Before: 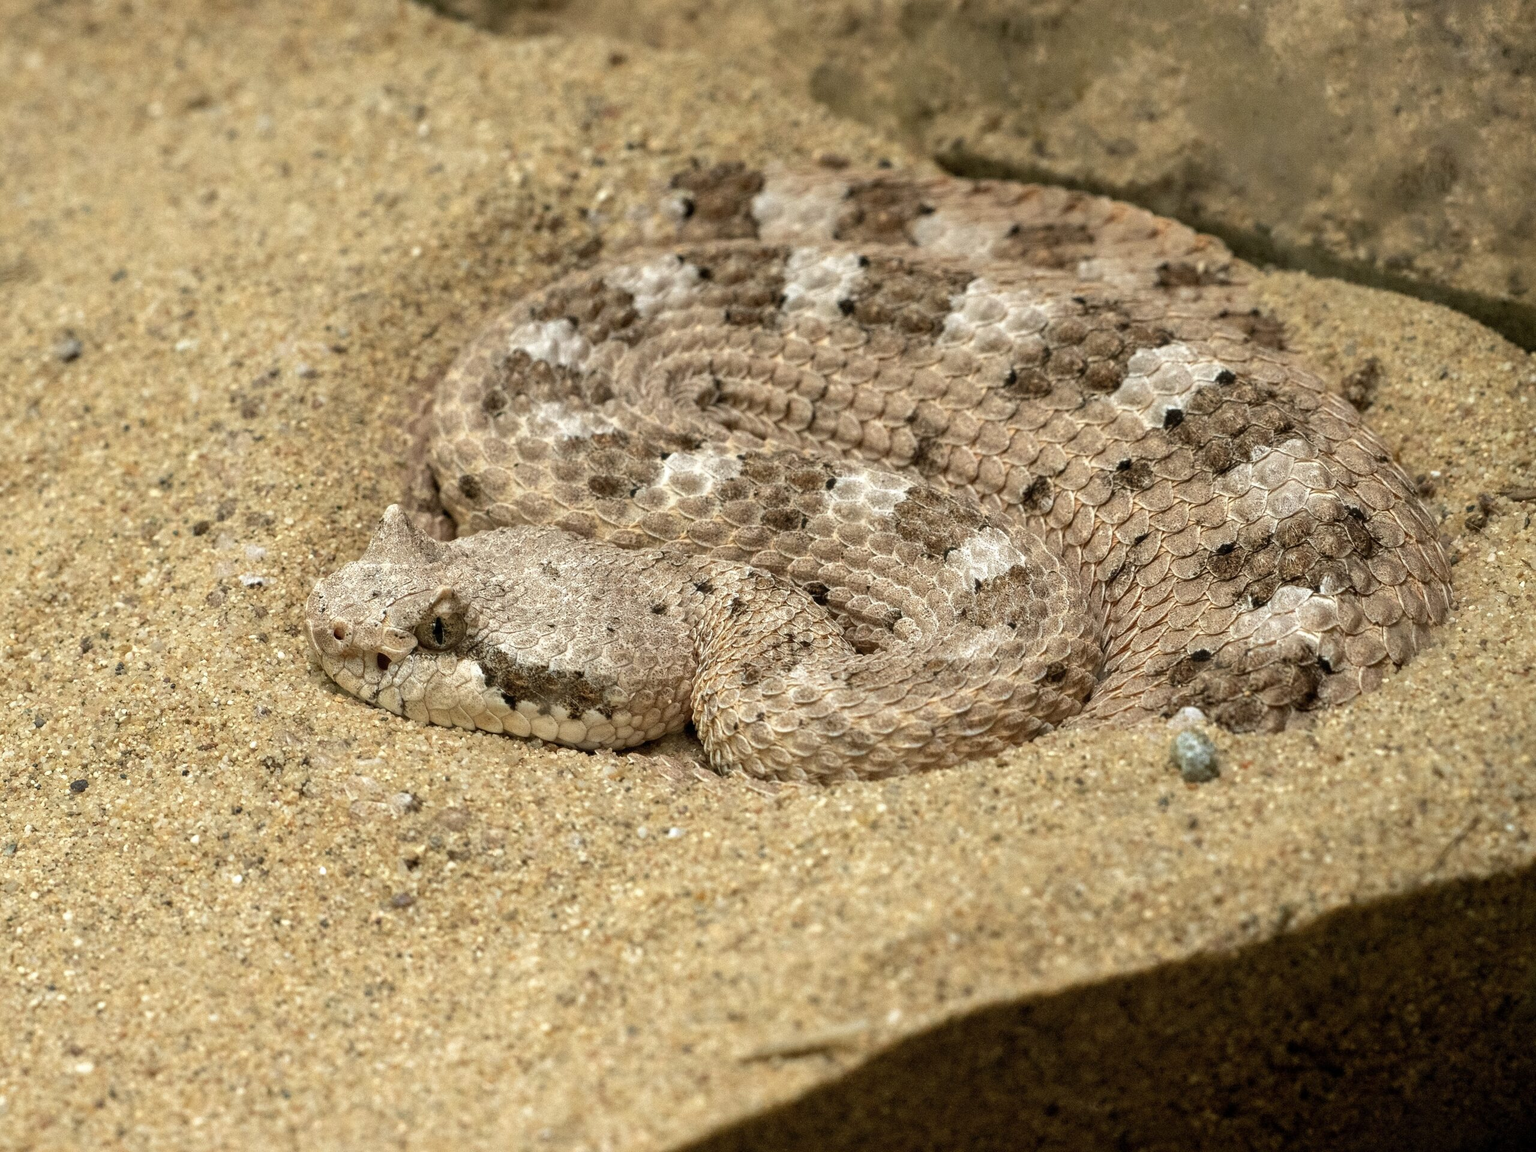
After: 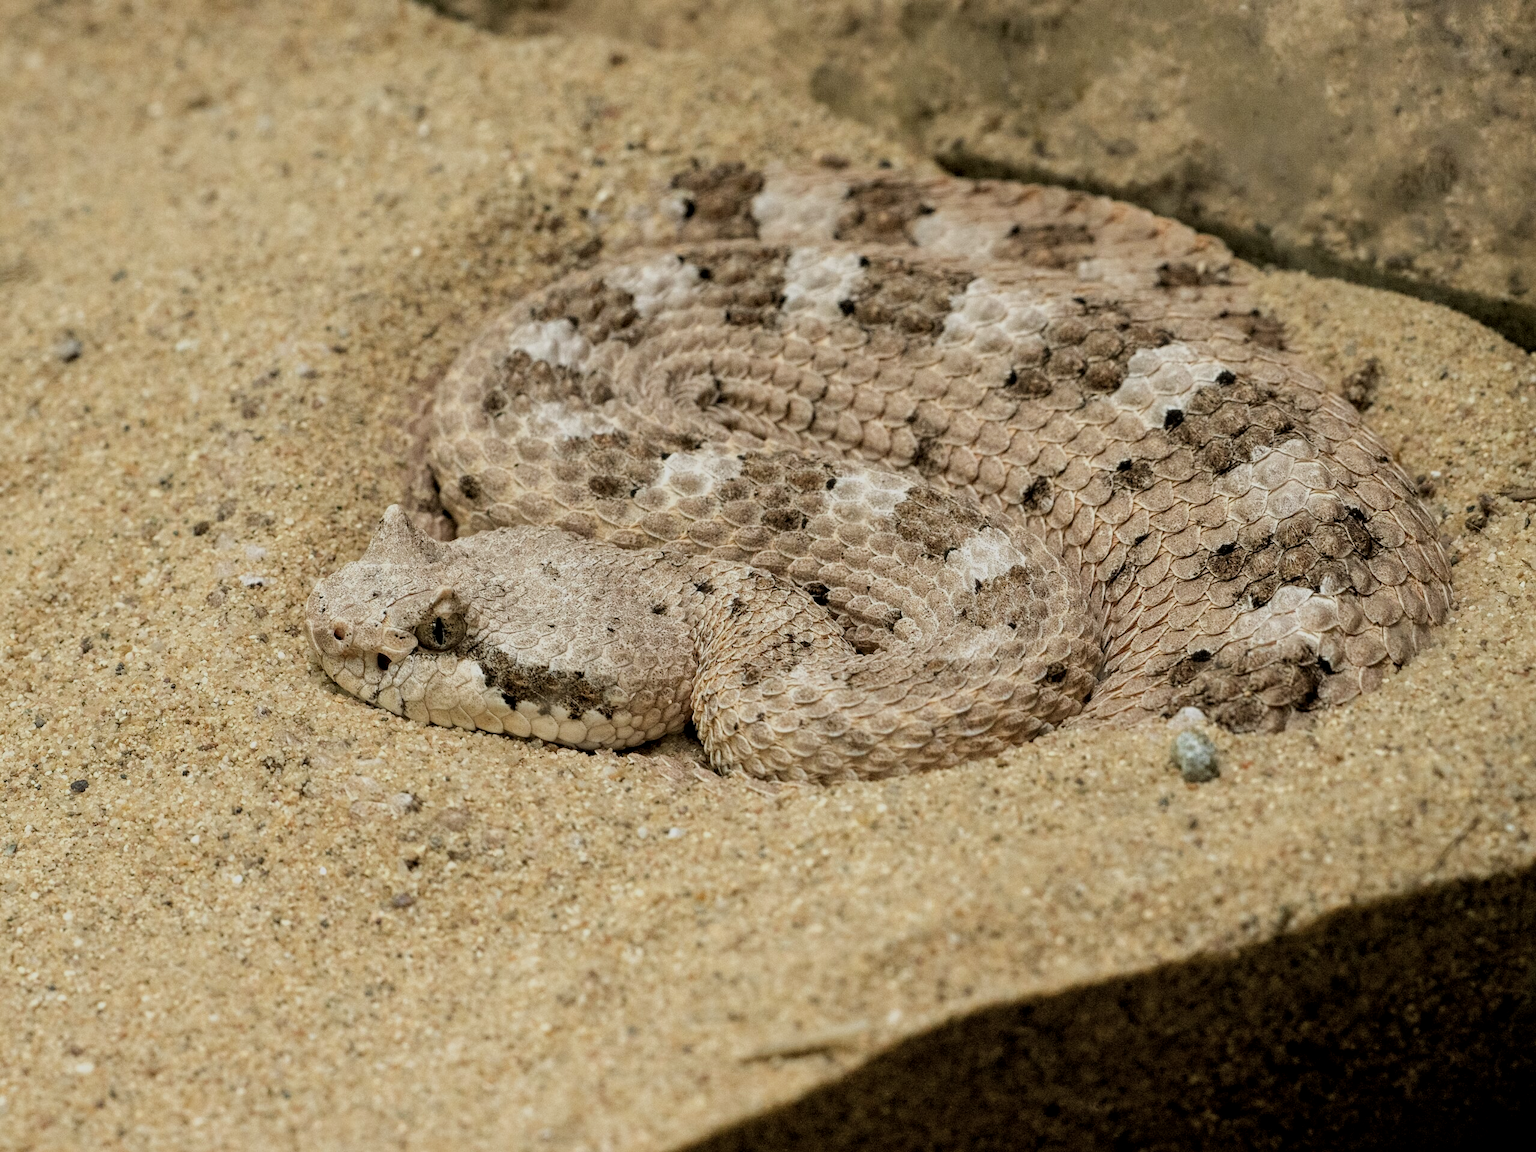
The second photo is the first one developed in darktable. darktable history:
local contrast: highlights 106%, shadows 99%, detail 119%, midtone range 0.2
filmic rgb: black relative exposure -7.65 EV, white relative exposure 4.56 EV, threshold 5.97 EV, hardness 3.61, enable highlight reconstruction true
